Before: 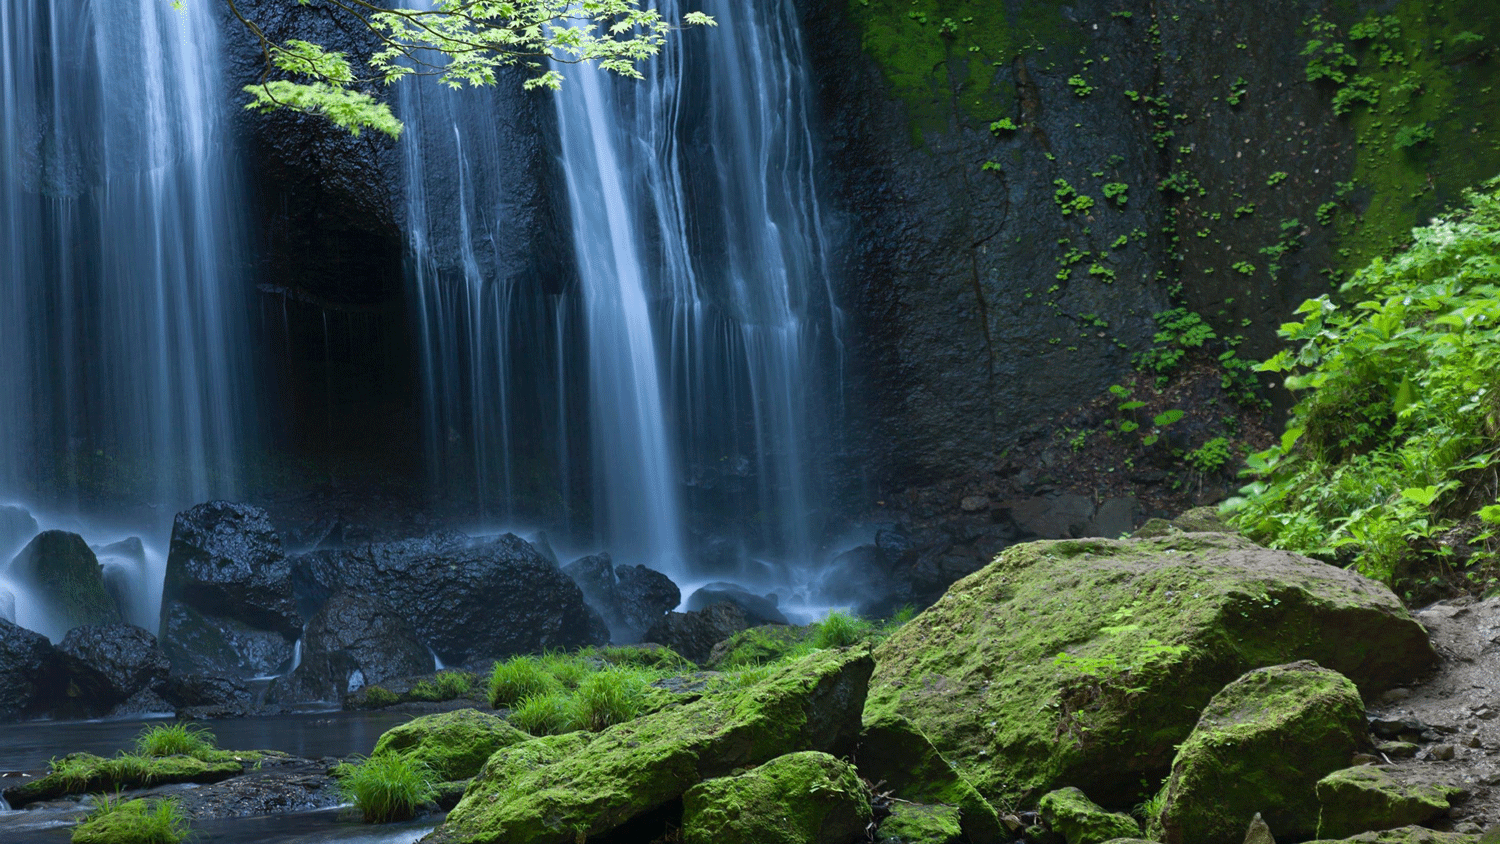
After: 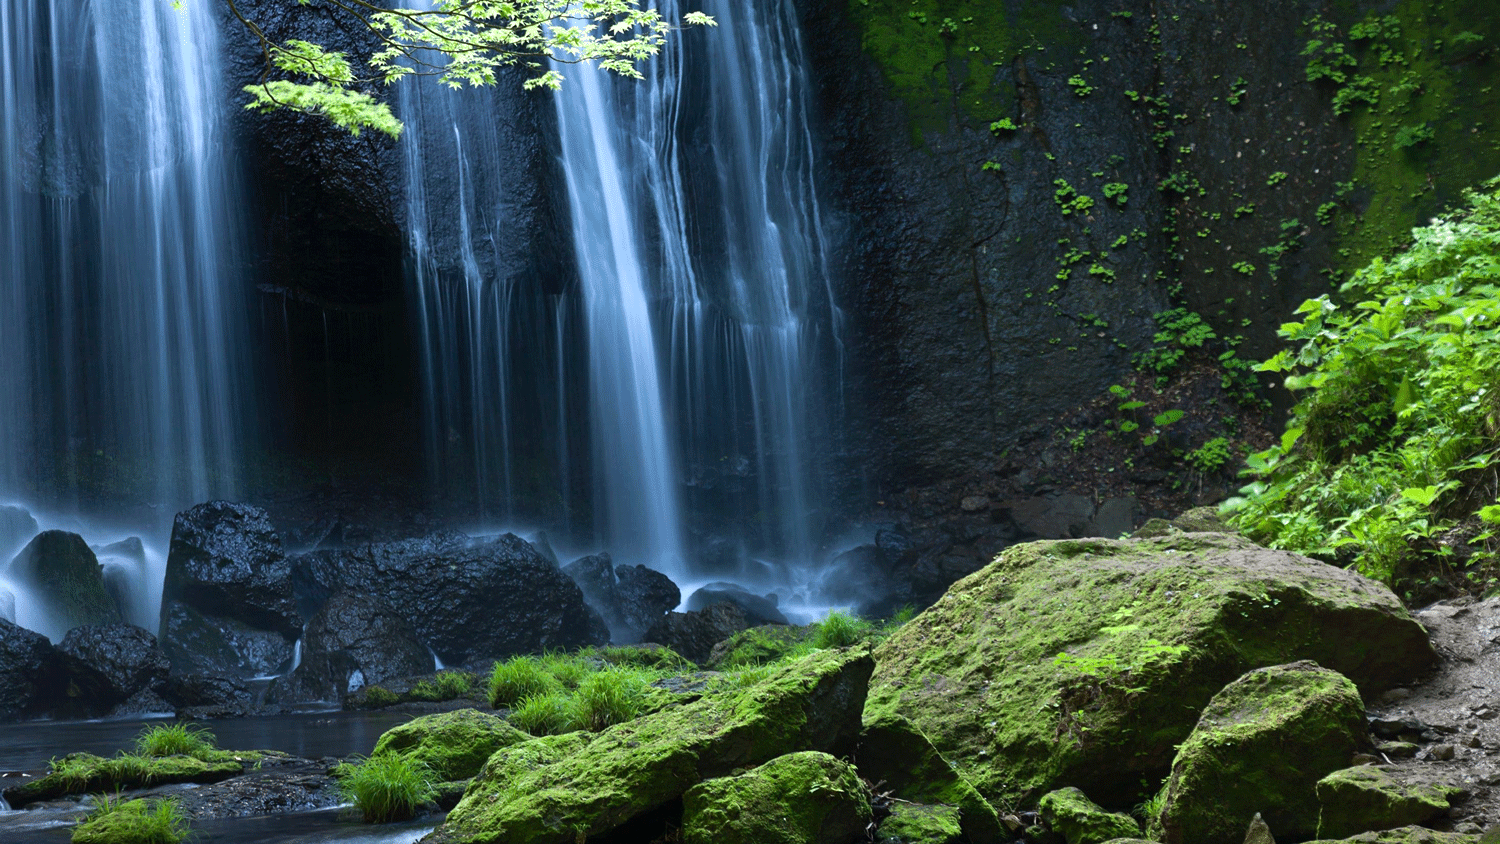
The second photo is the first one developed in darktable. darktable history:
tone equalizer: -8 EV -0.381 EV, -7 EV -0.372 EV, -6 EV -0.325 EV, -5 EV -0.201 EV, -3 EV 0.2 EV, -2 EV 0.321 EV, -1 EV 0.401 EV, +0 EV 0.442 EV, edges refinement/feathering 500, mask exposure compensation -1.57 EV, preserve details no
